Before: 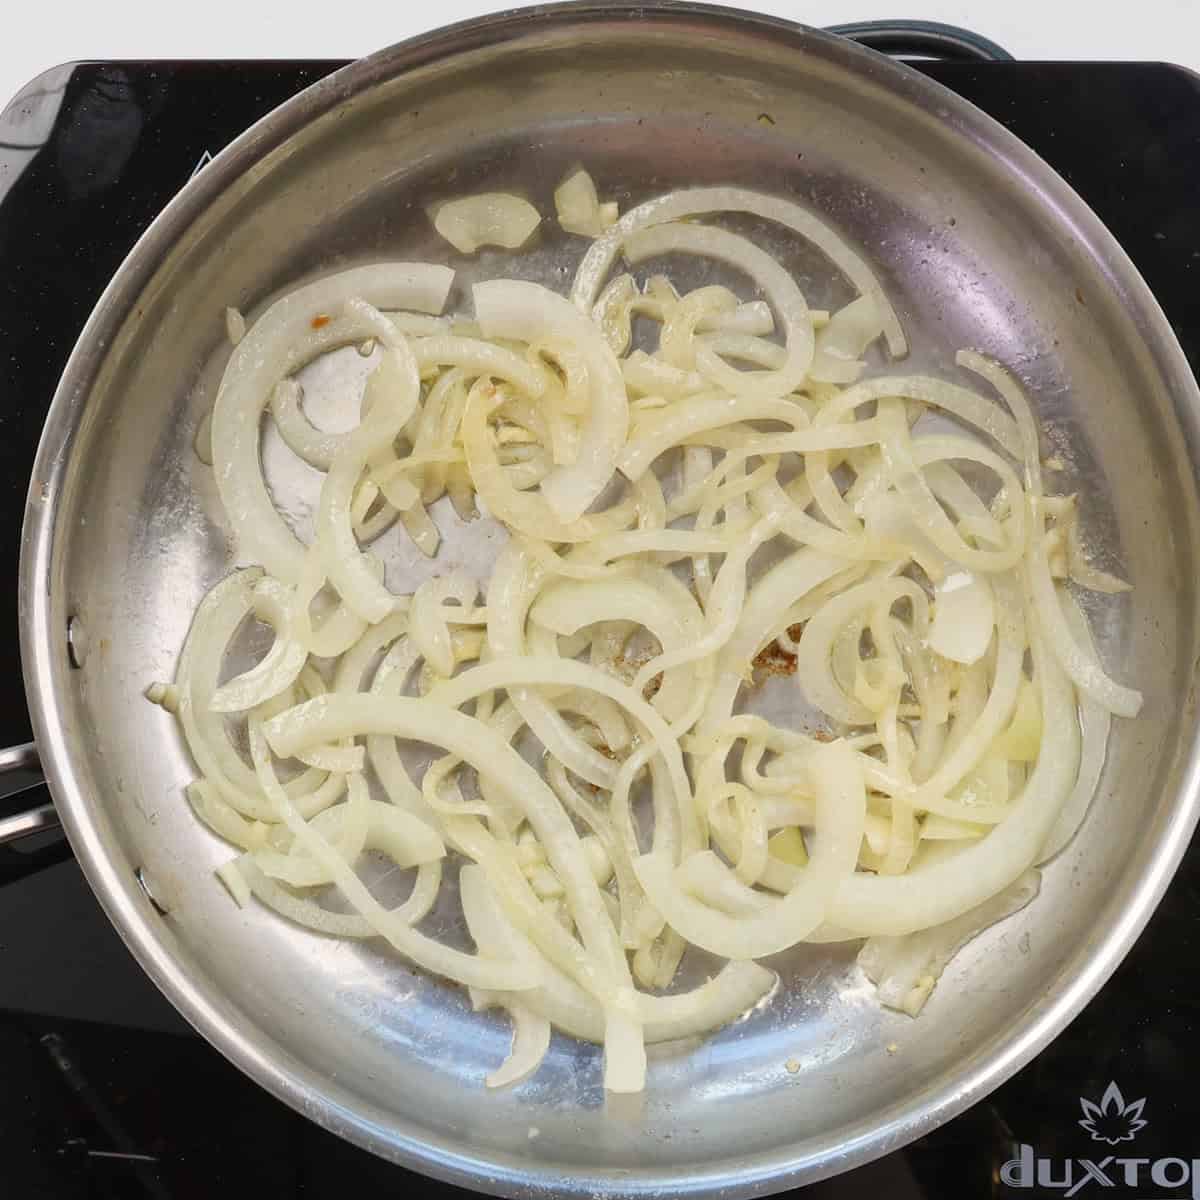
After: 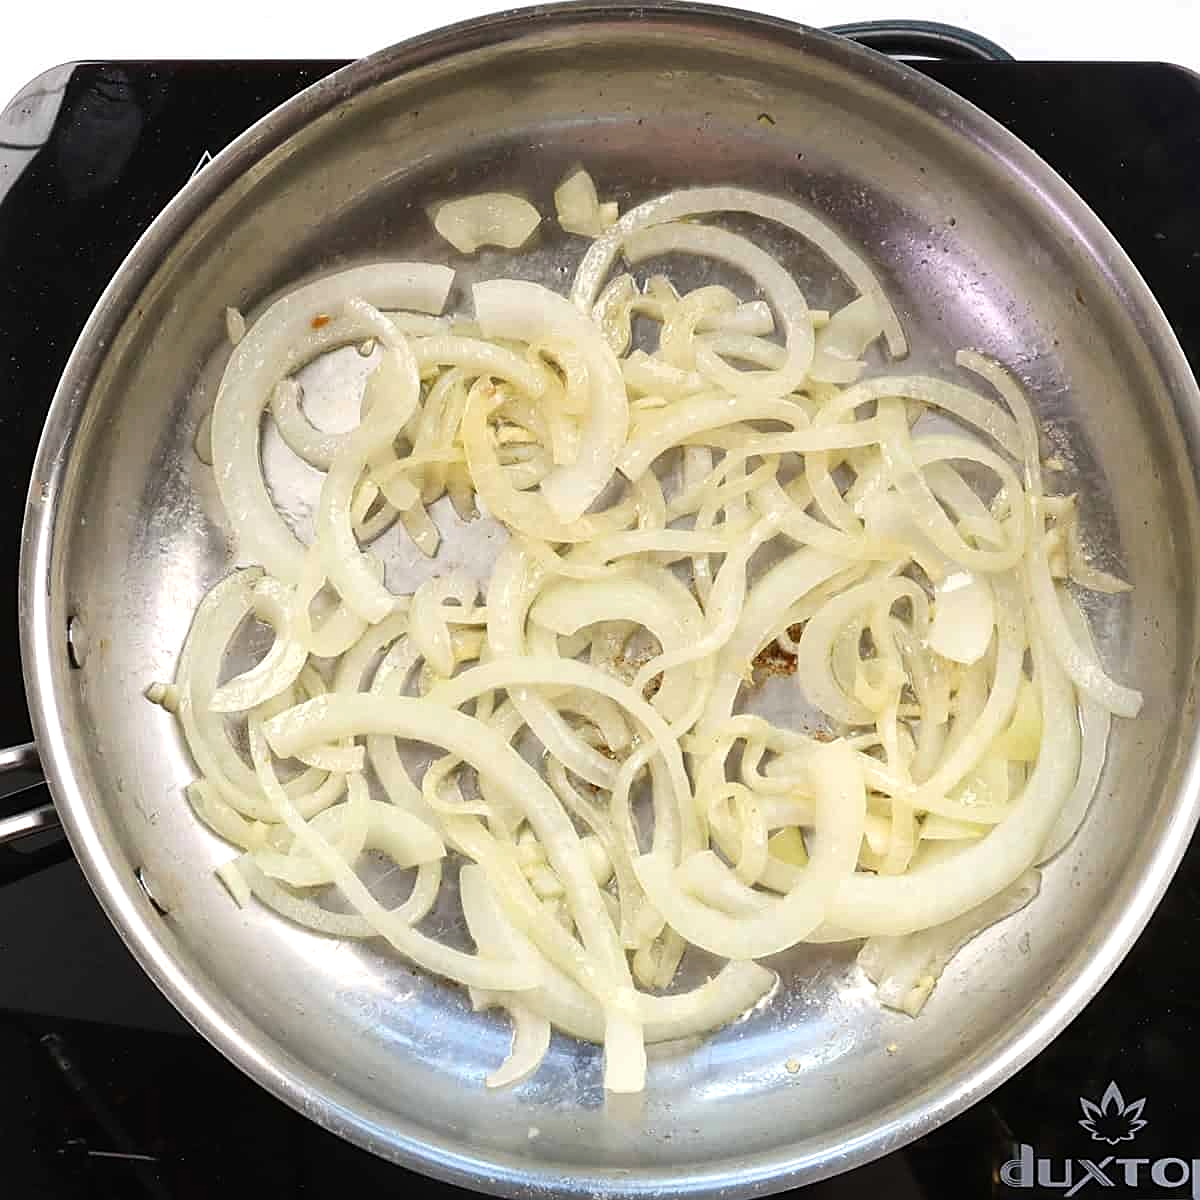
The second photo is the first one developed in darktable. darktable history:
tone equalizer: -8 EV -0.417 EV, -7 EV -0.389 EV, -6 EV -0.333 EV, -5 EV -0.222 EV, -3 EV 0.222 EV, -2 EV 0.333 EV, -1 EV 0.389 EV, +0 EV 0.417 EV, edges refinement/feathering 500, mask exposure compensation -1.57 EV, preserve details no
sharpen: on, module defaults
